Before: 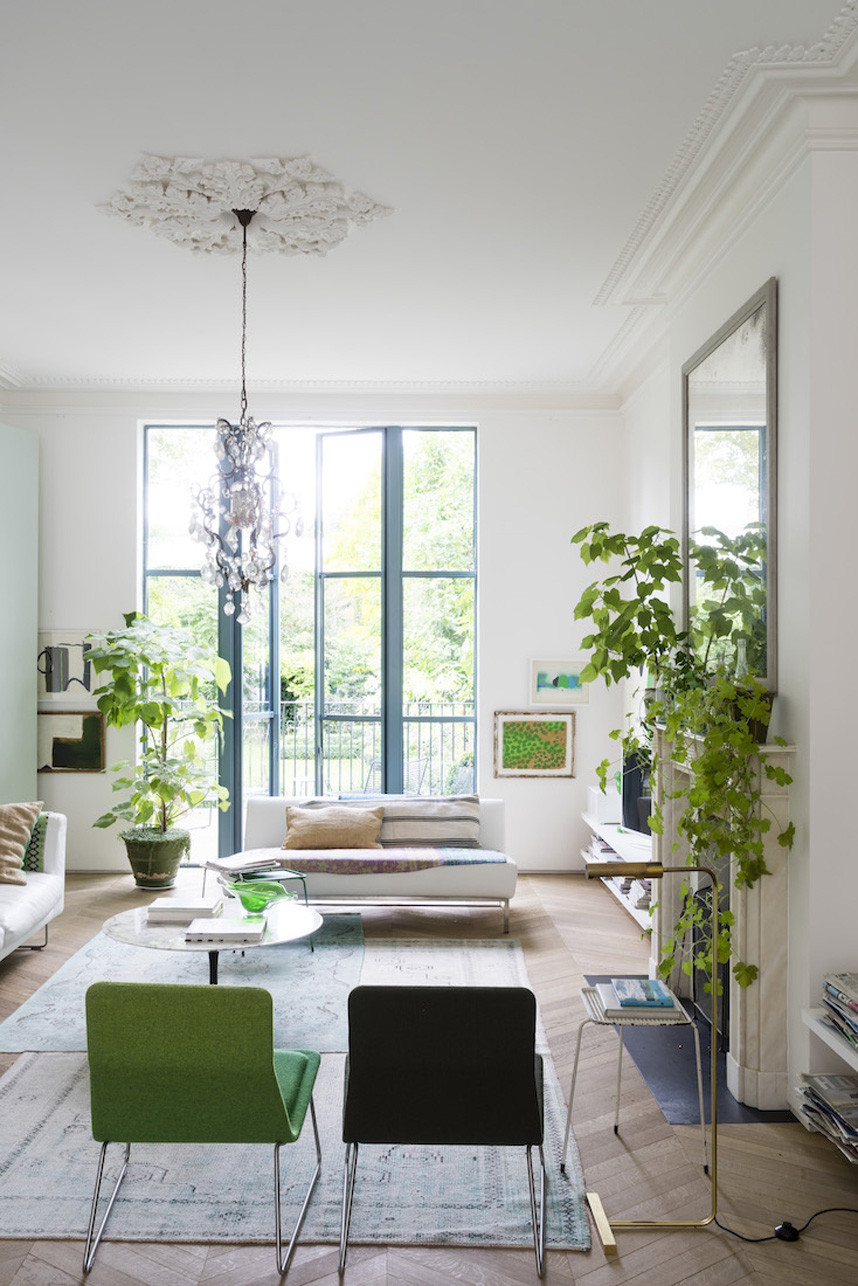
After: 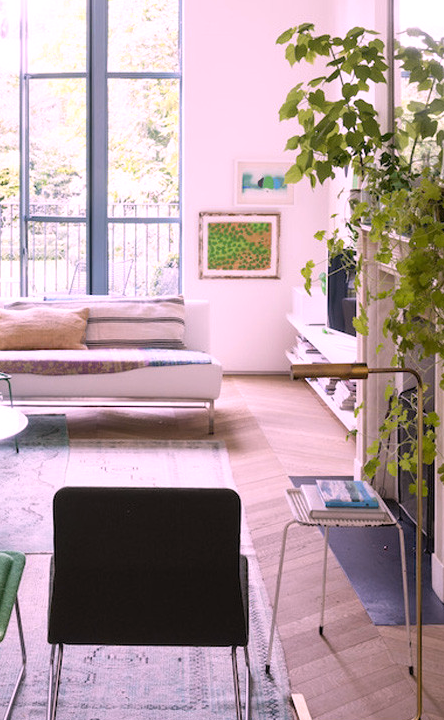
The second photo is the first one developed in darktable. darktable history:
white balance: red 1.188, blue 1.11
crop: left 34.479%, top 38.822%, right 13.718%, bottom 5.172%
